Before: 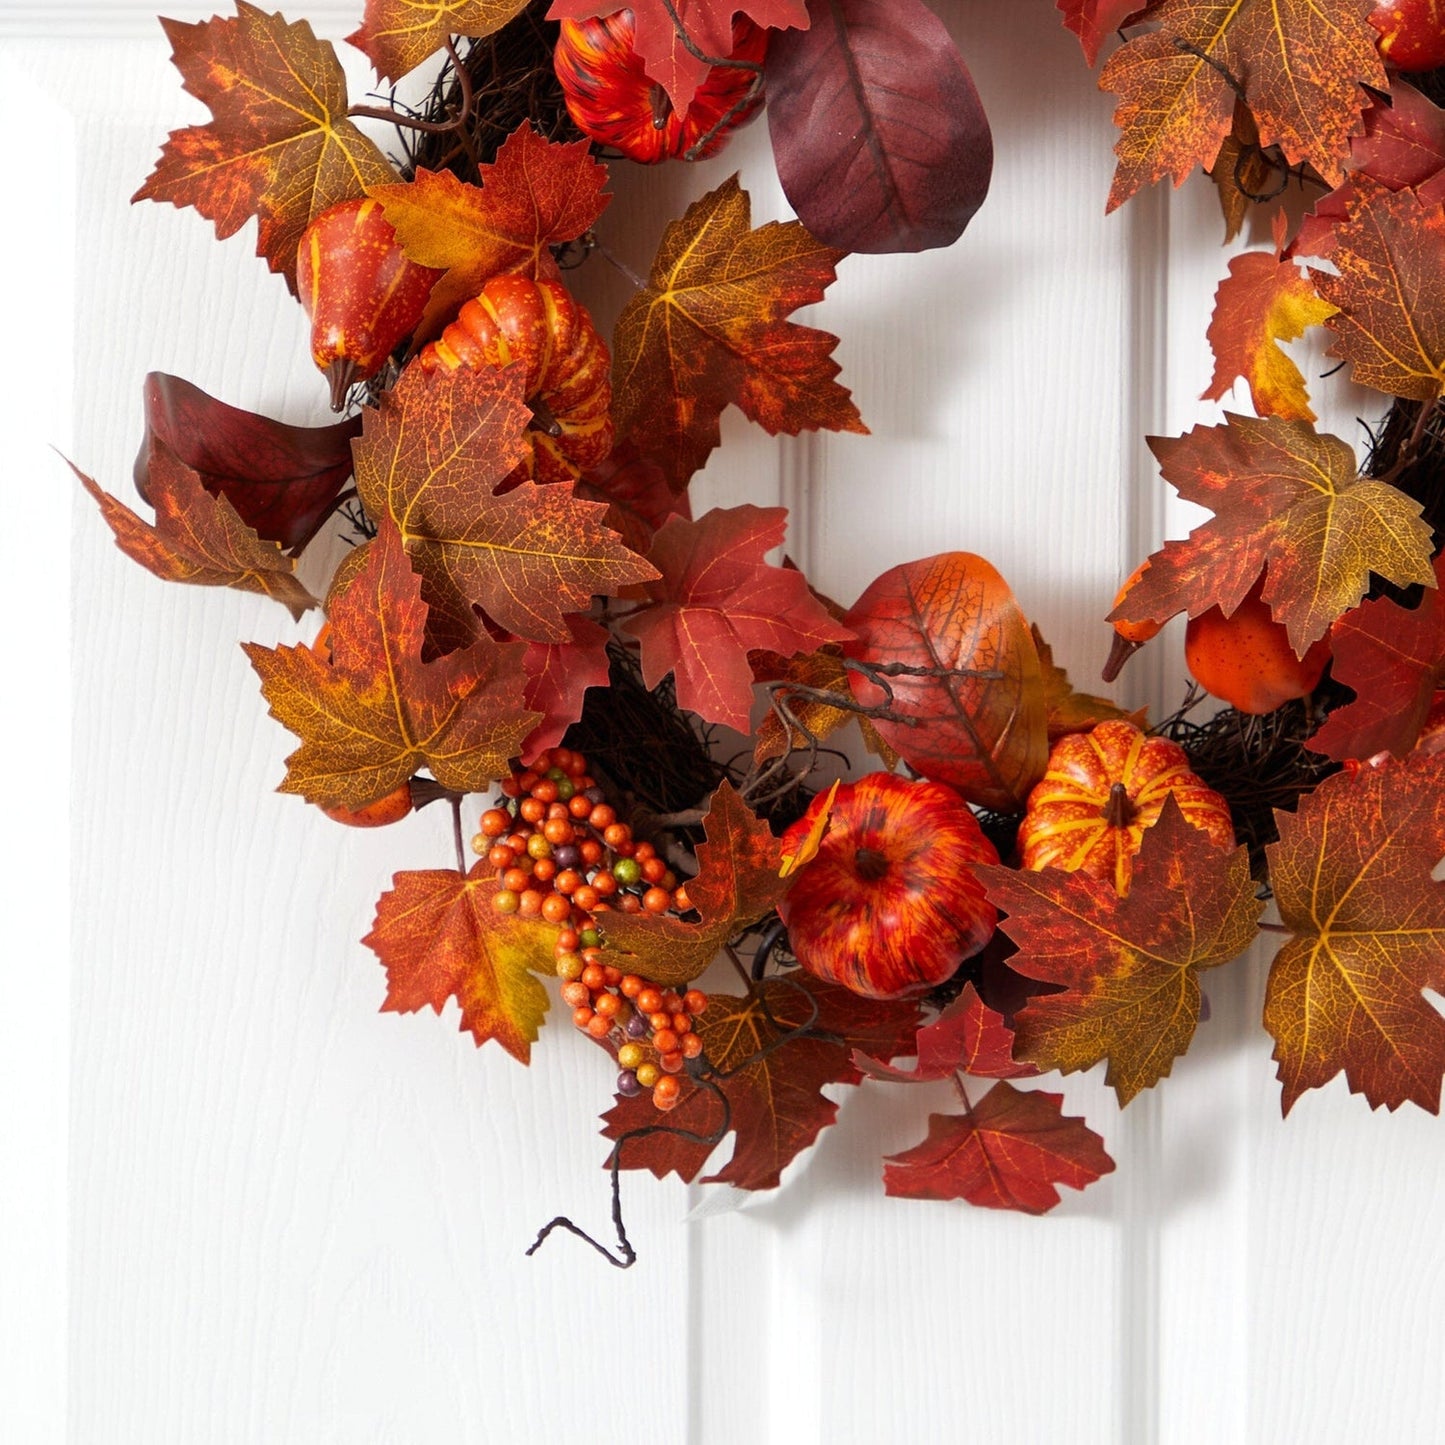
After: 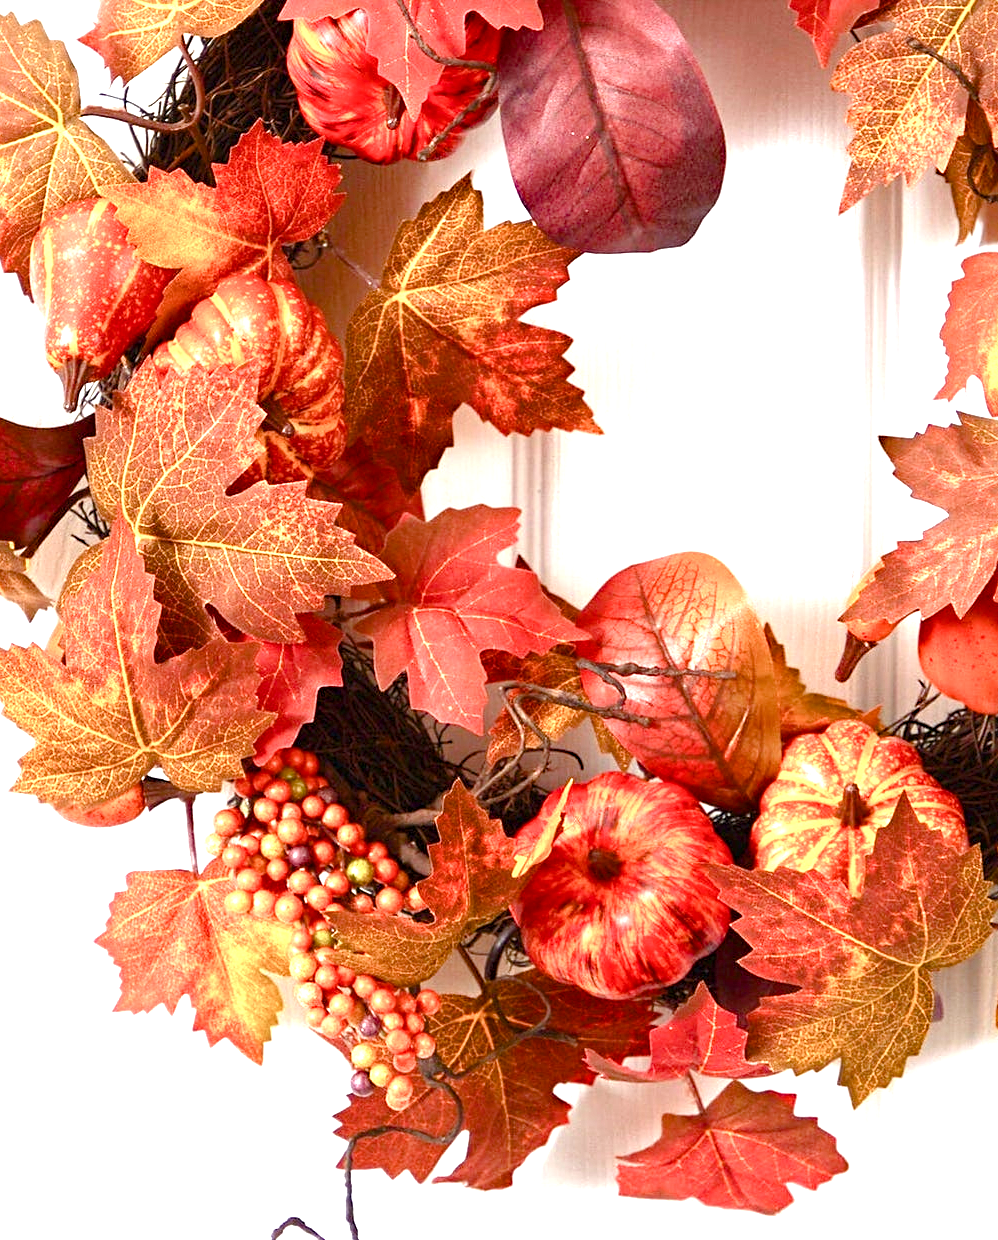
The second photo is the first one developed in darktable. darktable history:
crop: left 18.527%, right 12.339%, bottom 14.15%
contrast brightness saturation: contrast 0.054
color correction: highlights b* -0.054
exposure: black level correction 0, exposure 1.624 EV, compensate highlight preservation false
sharpen: amount 0.212
haze removal: compatibility mode true, adaptive false
color balance rgb: perceptual saturation grading › global saturation 20%, perceptual saturation grading › highlights -49.571%, perceptual saturation grading › shadows 25.564%, global vibrance 20%
